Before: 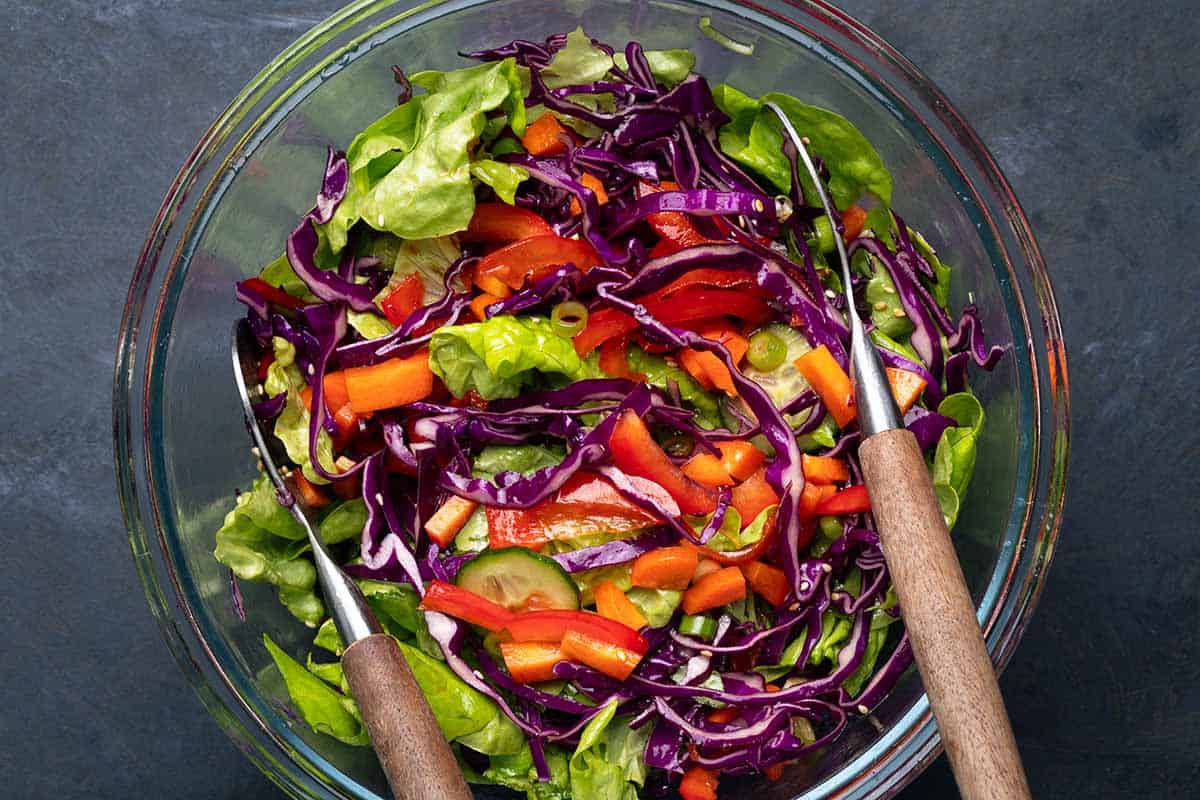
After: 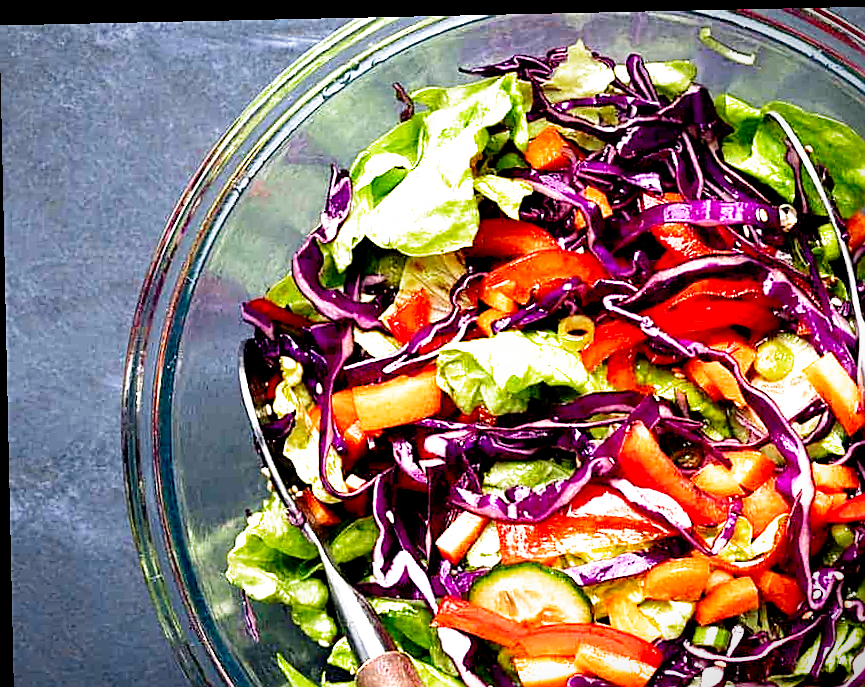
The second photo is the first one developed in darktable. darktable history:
sharpen: on, module defaults
white balance: red 1.004, blue 1.024
filmic rgb: middle gray luminance 8.8%, black relative exposure -6.3 EV, white relative exposure 2.7 EV, threshold 6 EV, target black luminance 0%, hardness 4.74, latitude 73.47%, contrast 1.332, shadows ↔ highlights balance 10.13%, add noise in highlights 0, preserve chrominance no, color science v3 (2019), use custom middle-gray values true, iterations of high-quality reconstruction 0, contrast in highlights soft, enable highlight reconstruction true
vignetting: fall-off start 97.23%, saturation -0.024, center (-0.033, -0.042), width/height ratio 1.179, unbound false
exposure: black level correction 0.001, exposure 0.14 EV, compensate highlight preservation false
rotate and perspective: rotation -1.24°, automatic cropping off
crop: right 28.885%, bottom 16.626%
